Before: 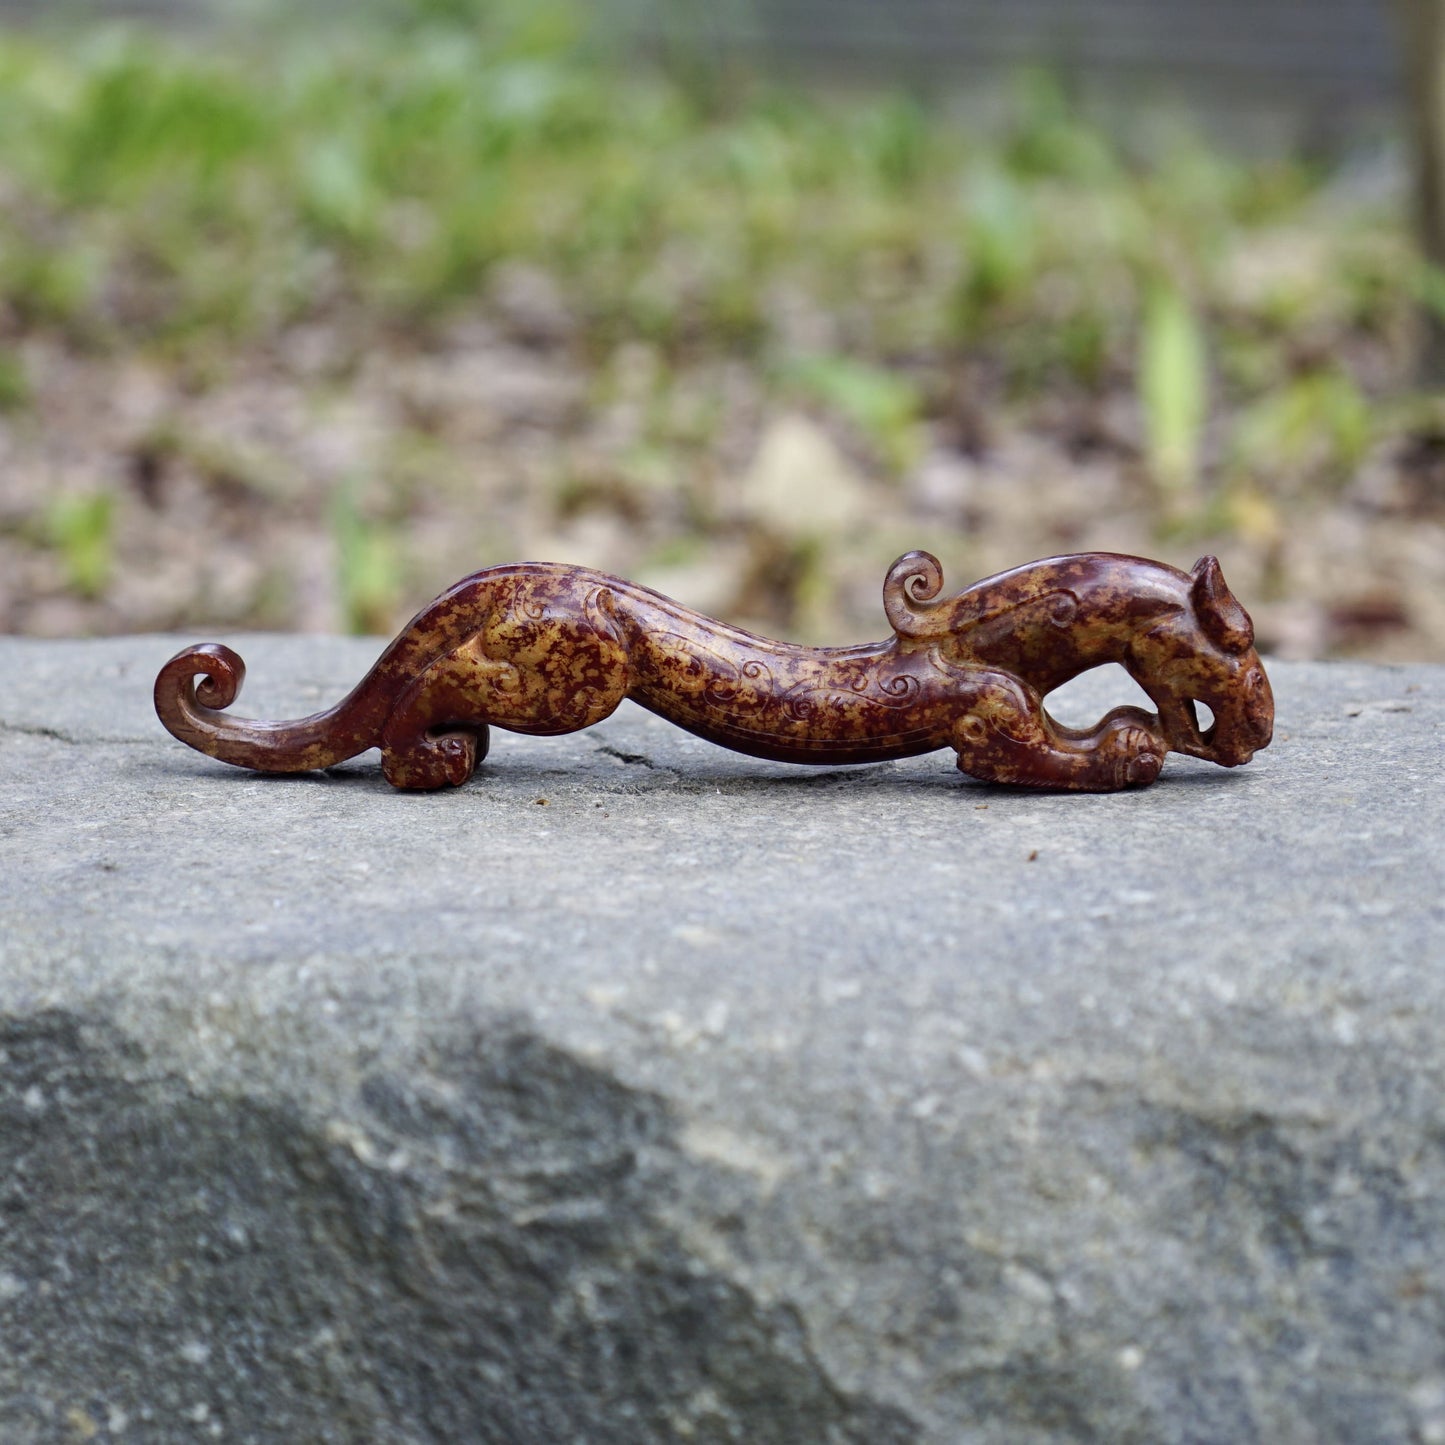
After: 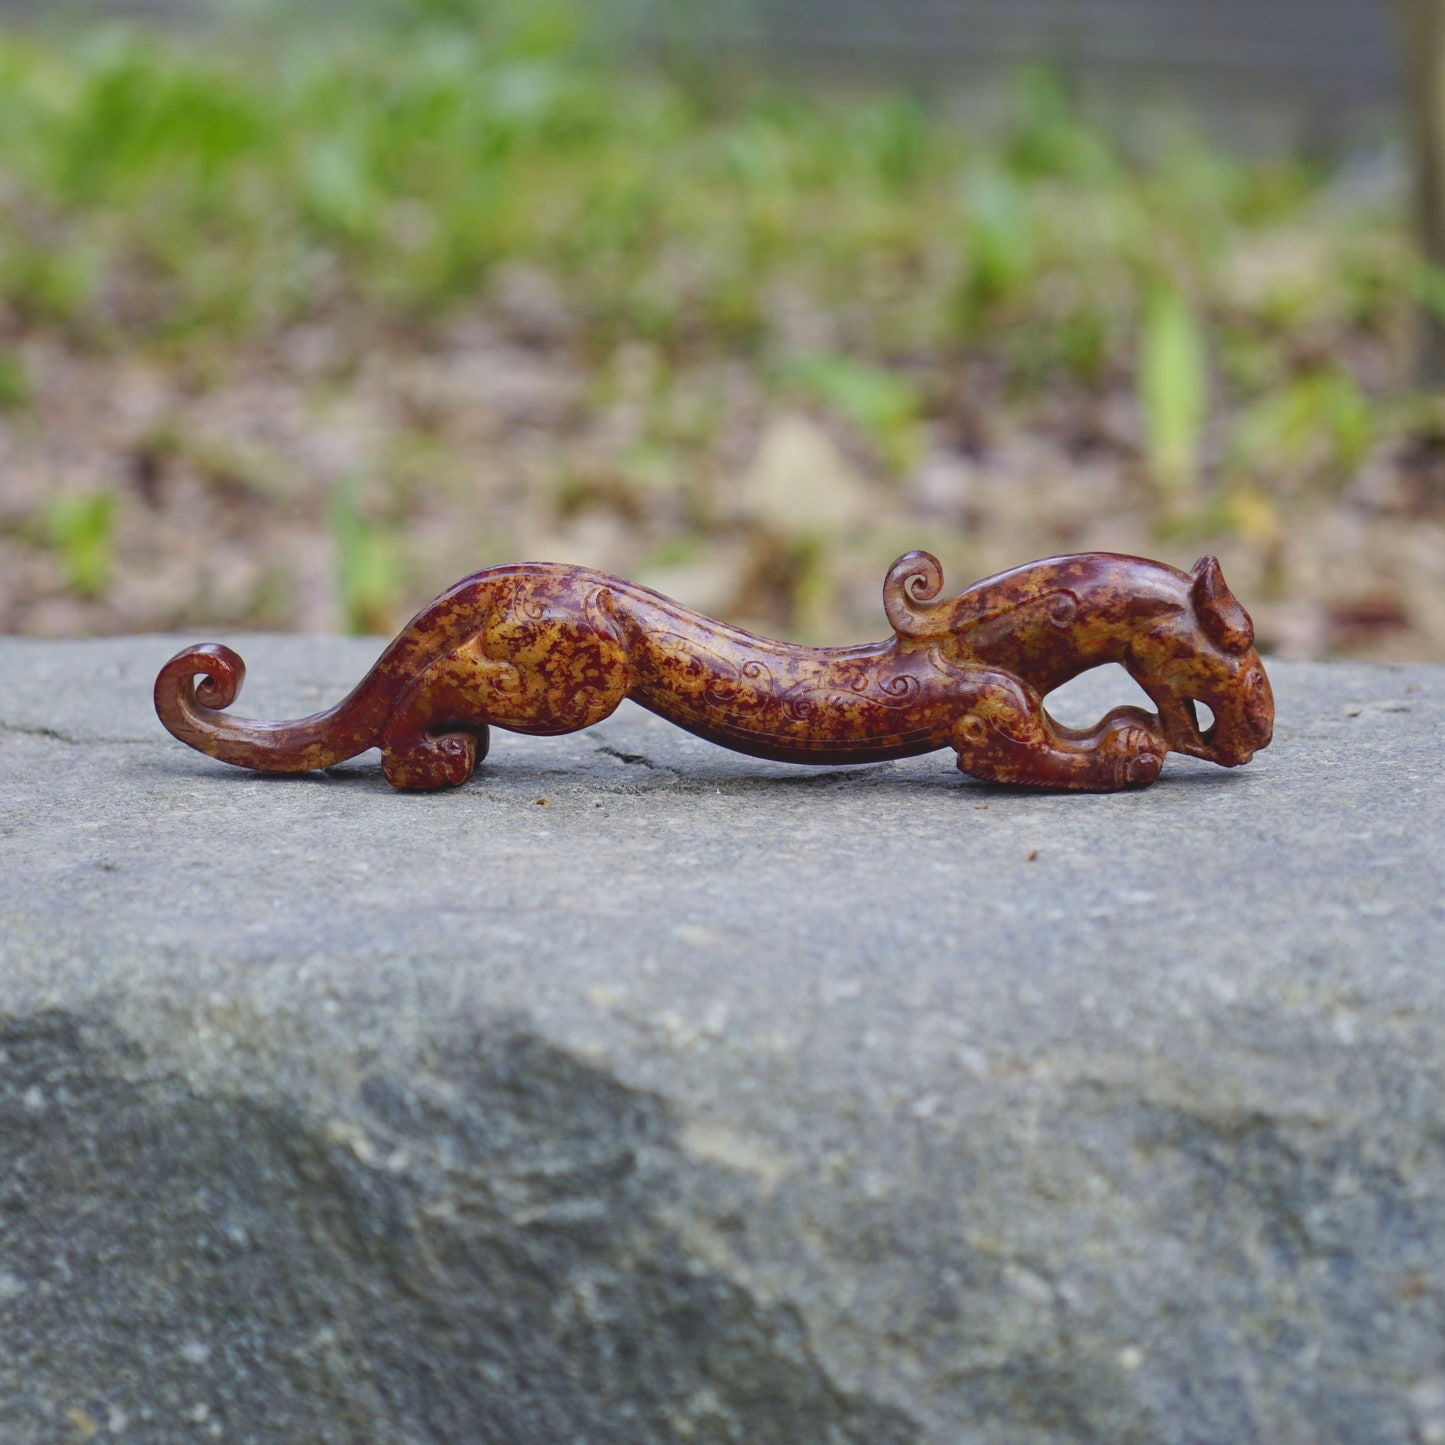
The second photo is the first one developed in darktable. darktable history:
contrast brightness saturation: contrast -0.19, saturation 0.19
